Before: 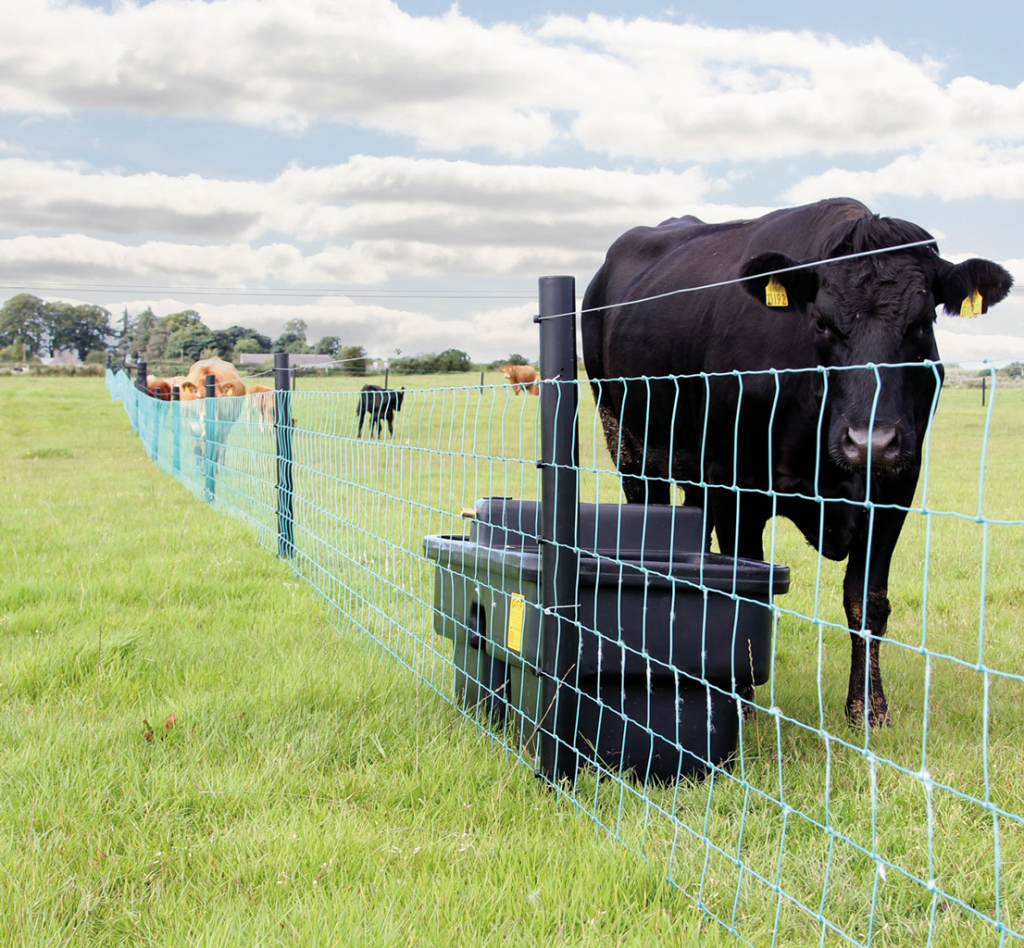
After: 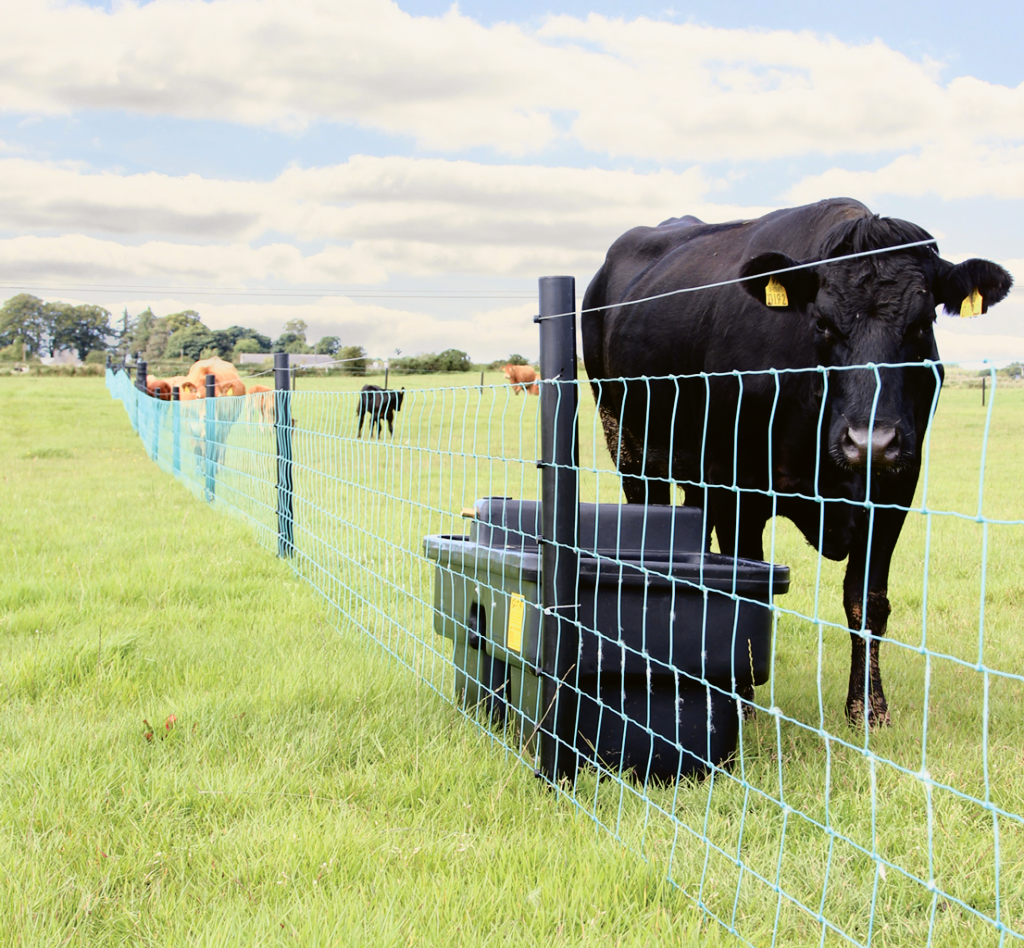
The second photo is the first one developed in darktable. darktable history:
tone curve: curves: ch0 [(0, 0.021) (0.049, 0.044) (0.152, 0.14) (0.328, 0.377) (0.473, 0.543) (0.641, 0.705) (0.85, 0.894) (1, 0.969)]; ch1 [(0, 0) (0.302, 0.331) (0.427, 0.433) (0.472, 0.47) (0.502, 0.503) (0.527, 0.521) (0.564, 0.58) (0.614, 0.626) (0.677, 0.701) (0.859, 0.885) (1, 1)]; ch2 [(0, 0) (0.33, 0.301) (0.447, 0.44) (0.487, 0.496) (0.502, 0.516) (0.535, 0.563) (0.565, 0.593) (0.618, 0.628) (1, 1)], color space Lab, independent channels, preserve colors none
